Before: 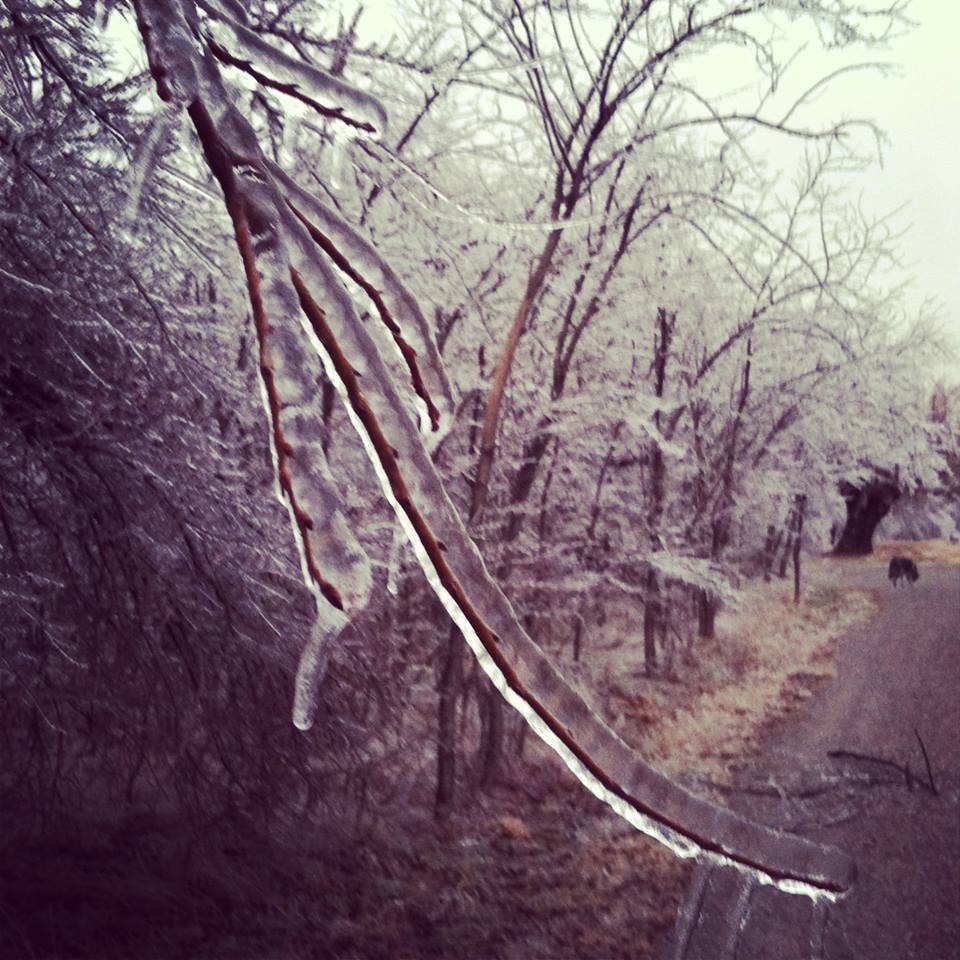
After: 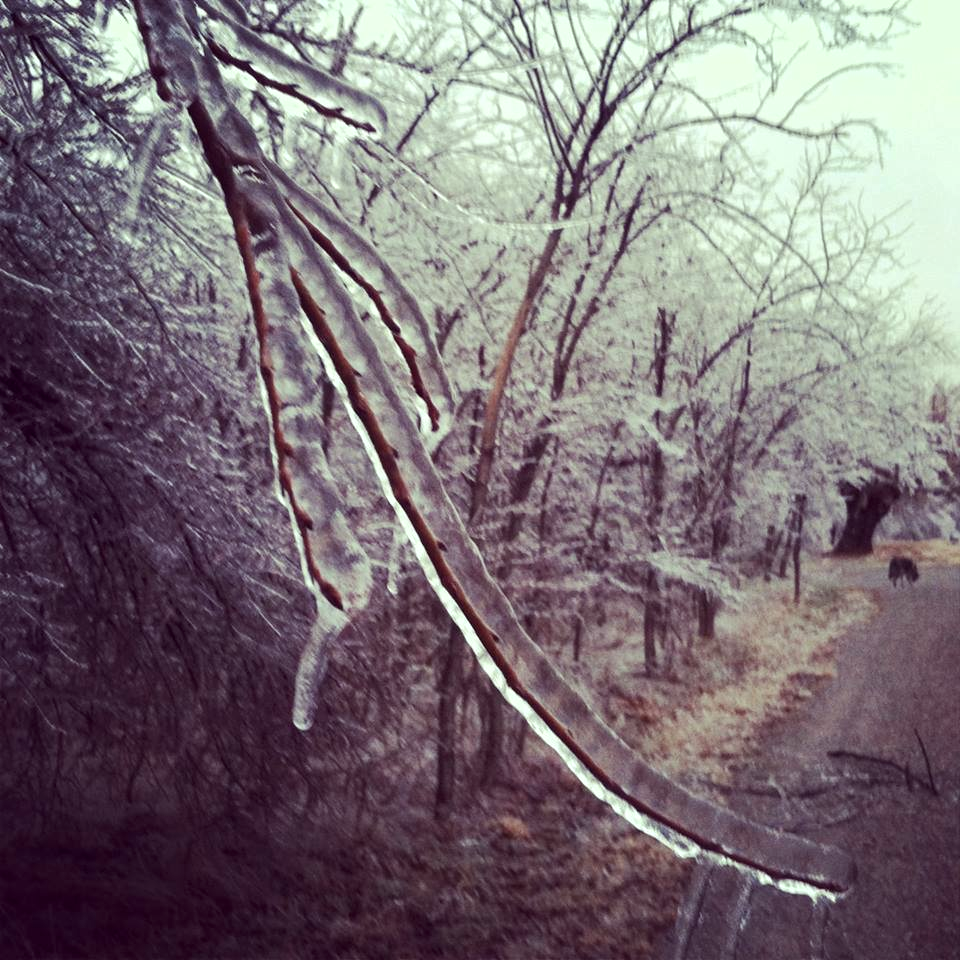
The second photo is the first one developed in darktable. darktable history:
local contrast: highlights 105%, shadows 99%, detail 120%, midtone range 0.2
color correction: highlights a* -6.74, highlights b* 0.877
